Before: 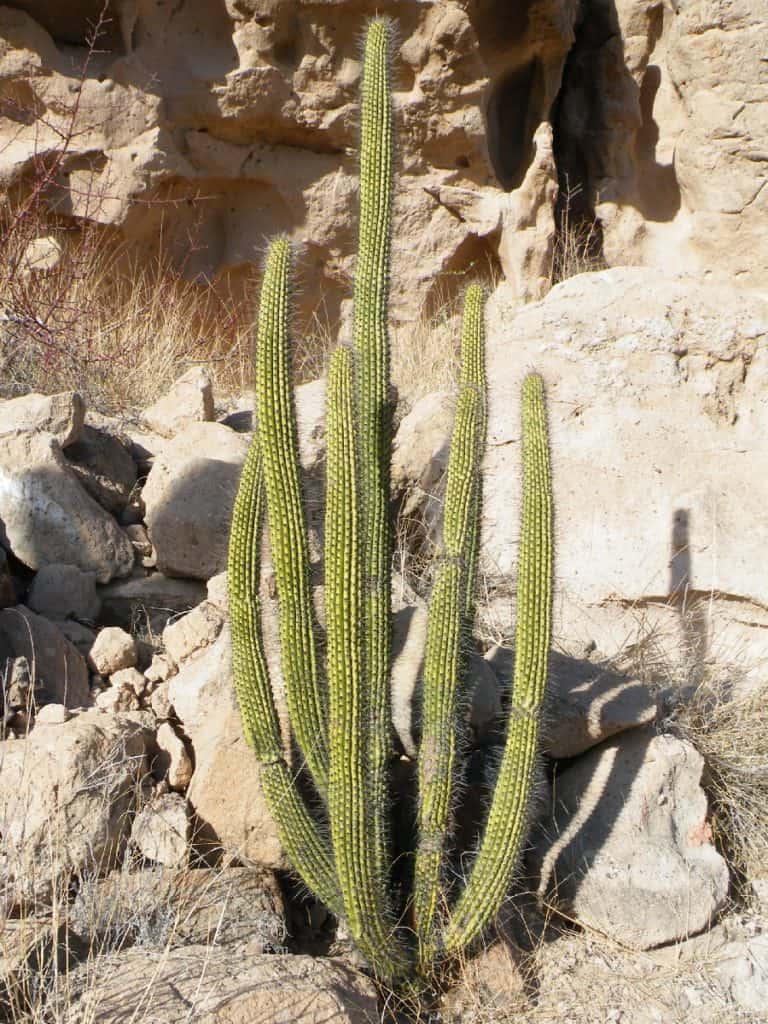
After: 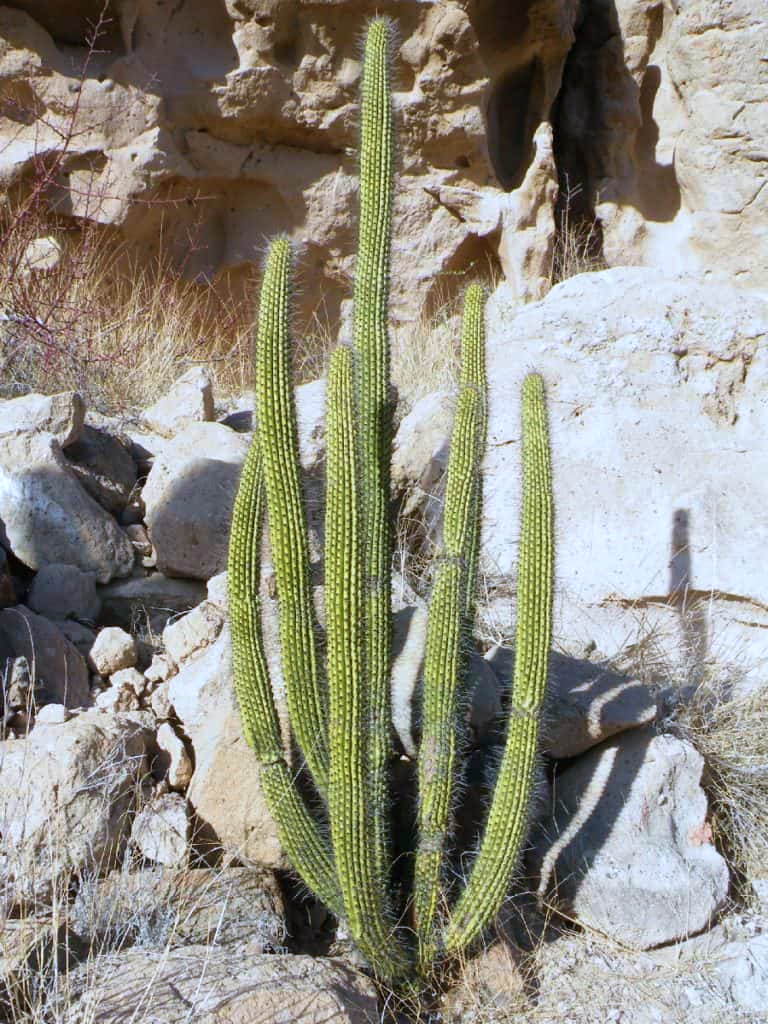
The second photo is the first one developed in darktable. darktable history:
velvia: on, module defaults
white balance: red 0.926, green 1.003, blue 1.133
